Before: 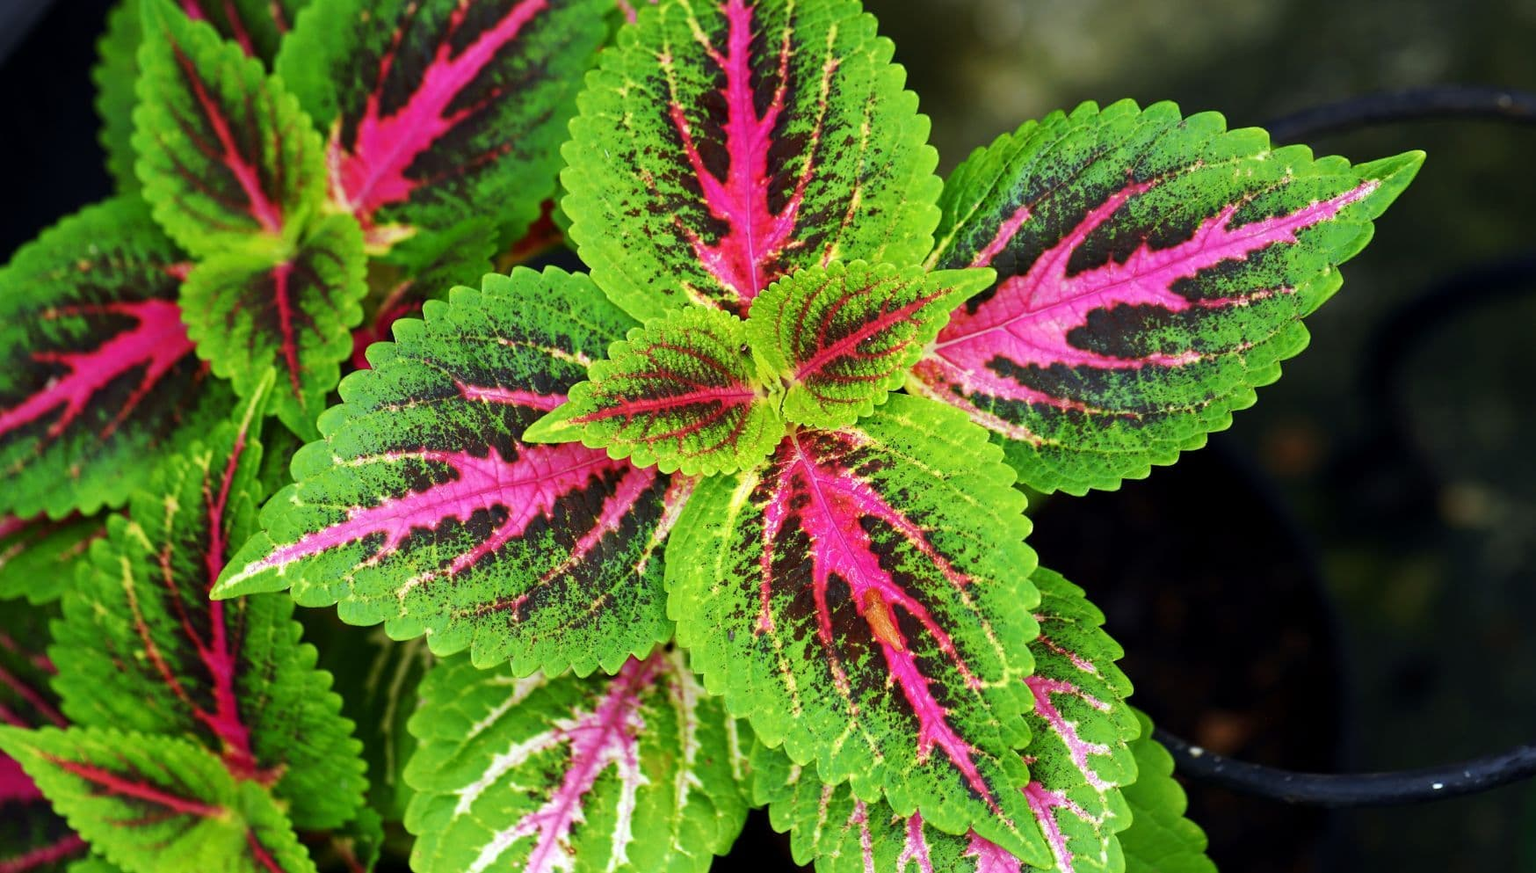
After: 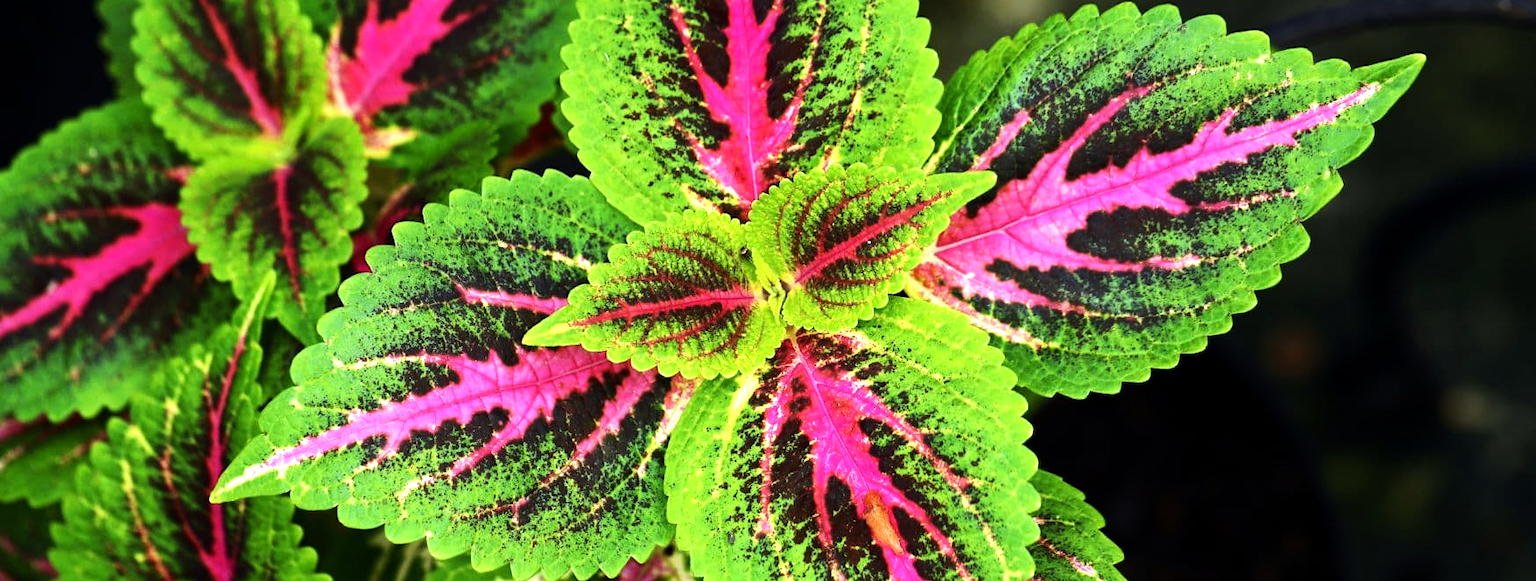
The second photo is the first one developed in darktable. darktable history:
crop: top 11.166%, bottom 22.168%
tone equalizer: -8 EV -0.75 EV, -7 EV -0.7 EV, -6 EV -0.6 EV, -5 EV -0.4 EV, -3 EV 0.4 EV, -2 EV 0.6 EV, -1 EV 0.7 EV, +0 EV 0.75 EV, edges refinement/feathering 500, mask exposure compensation -1.57 EV, preserve details no
